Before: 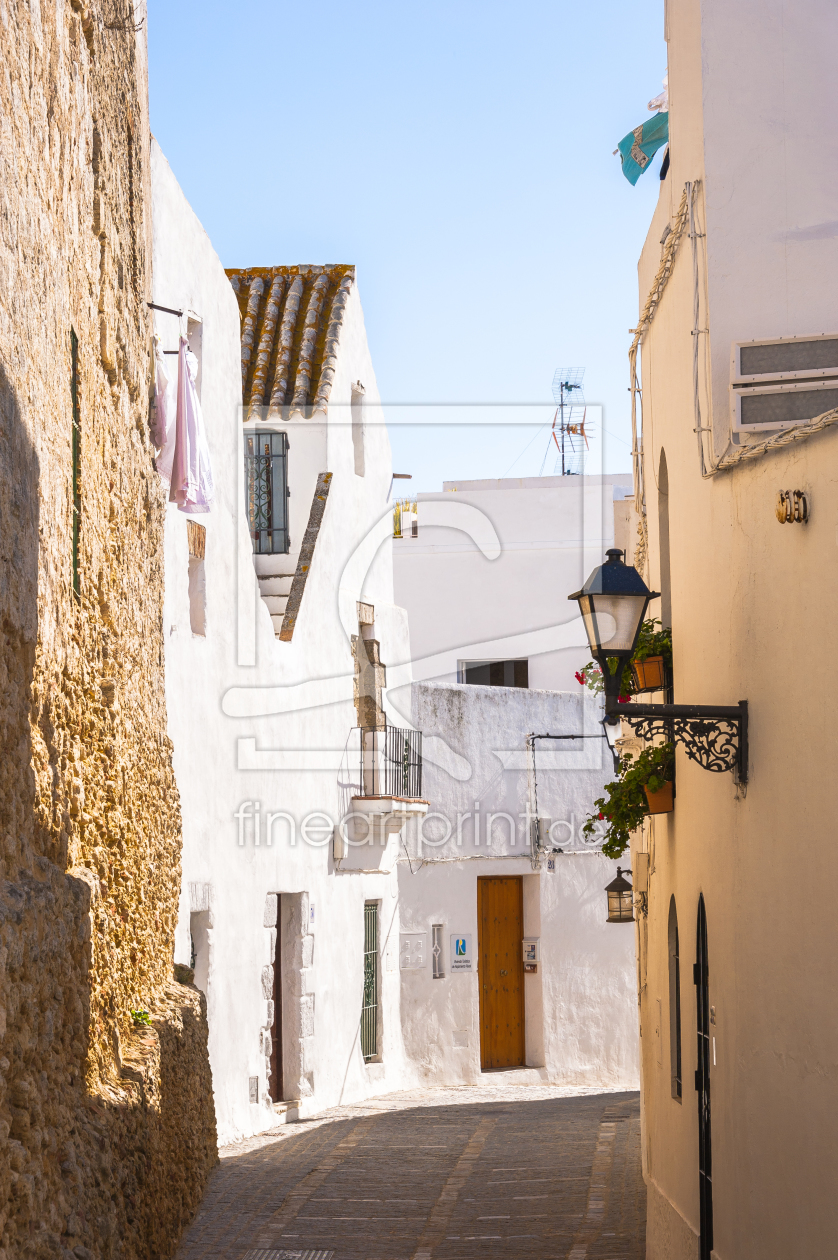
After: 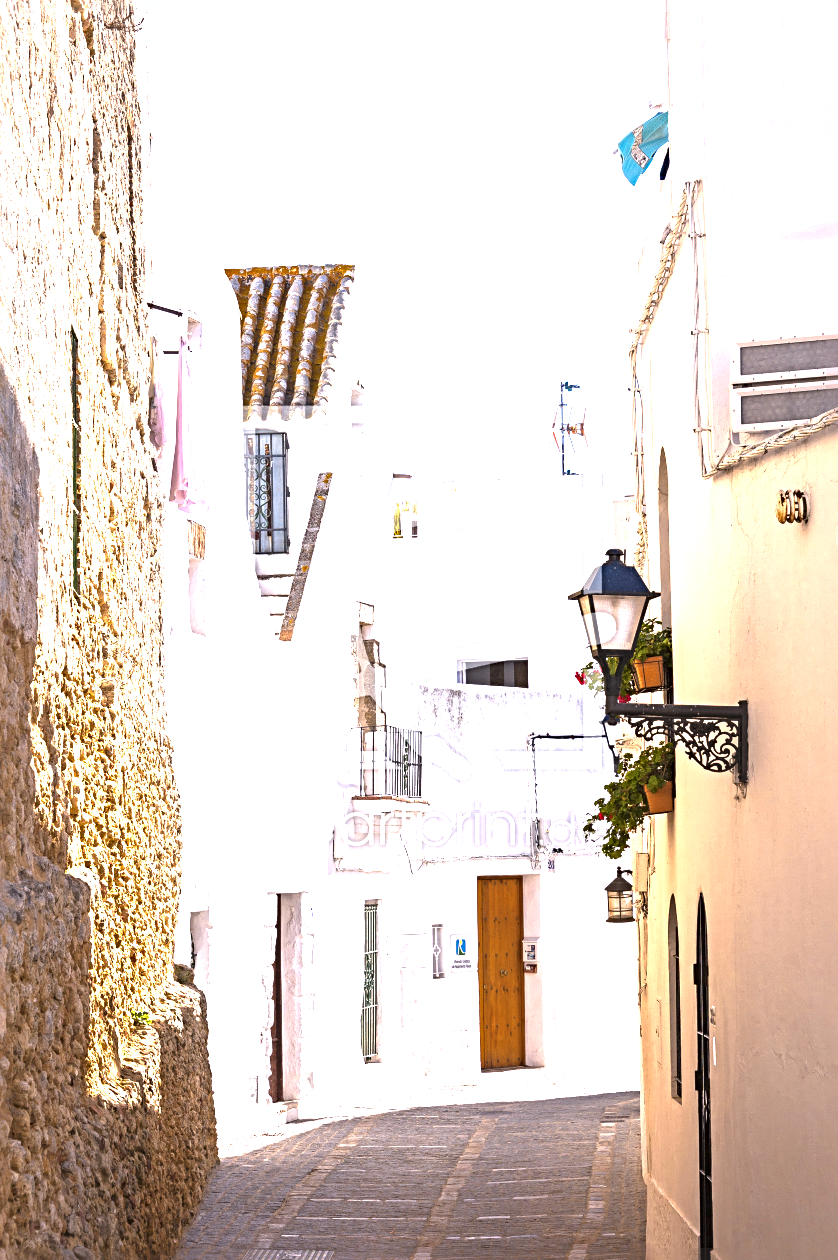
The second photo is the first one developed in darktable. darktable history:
sharpen: radius 4.883
white balance: red 1.004, blue 1.096
contrast brightness saturation: saturation -0.05
exposure: black level correction 0, exposure 1.3 EV, compensate highlight preservation false
